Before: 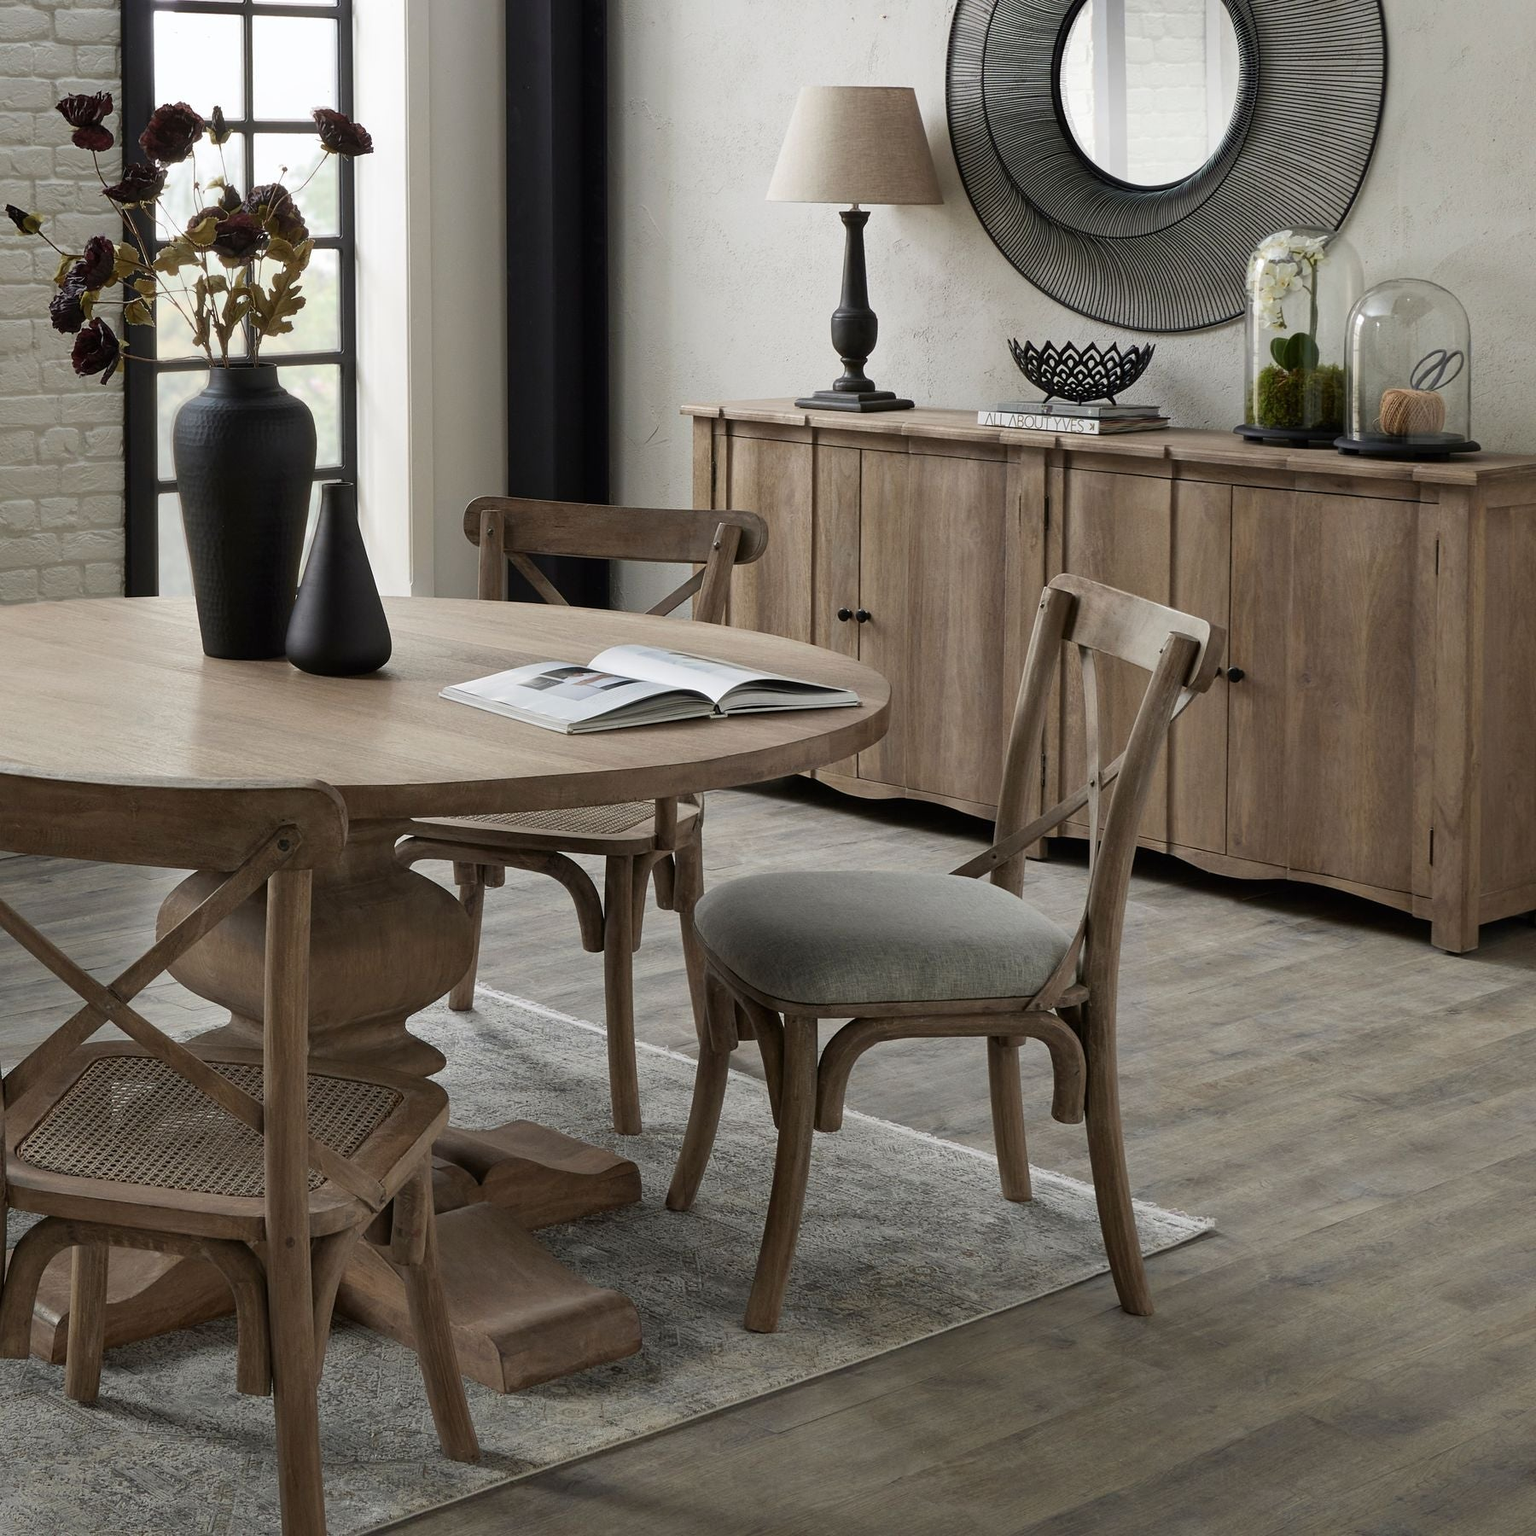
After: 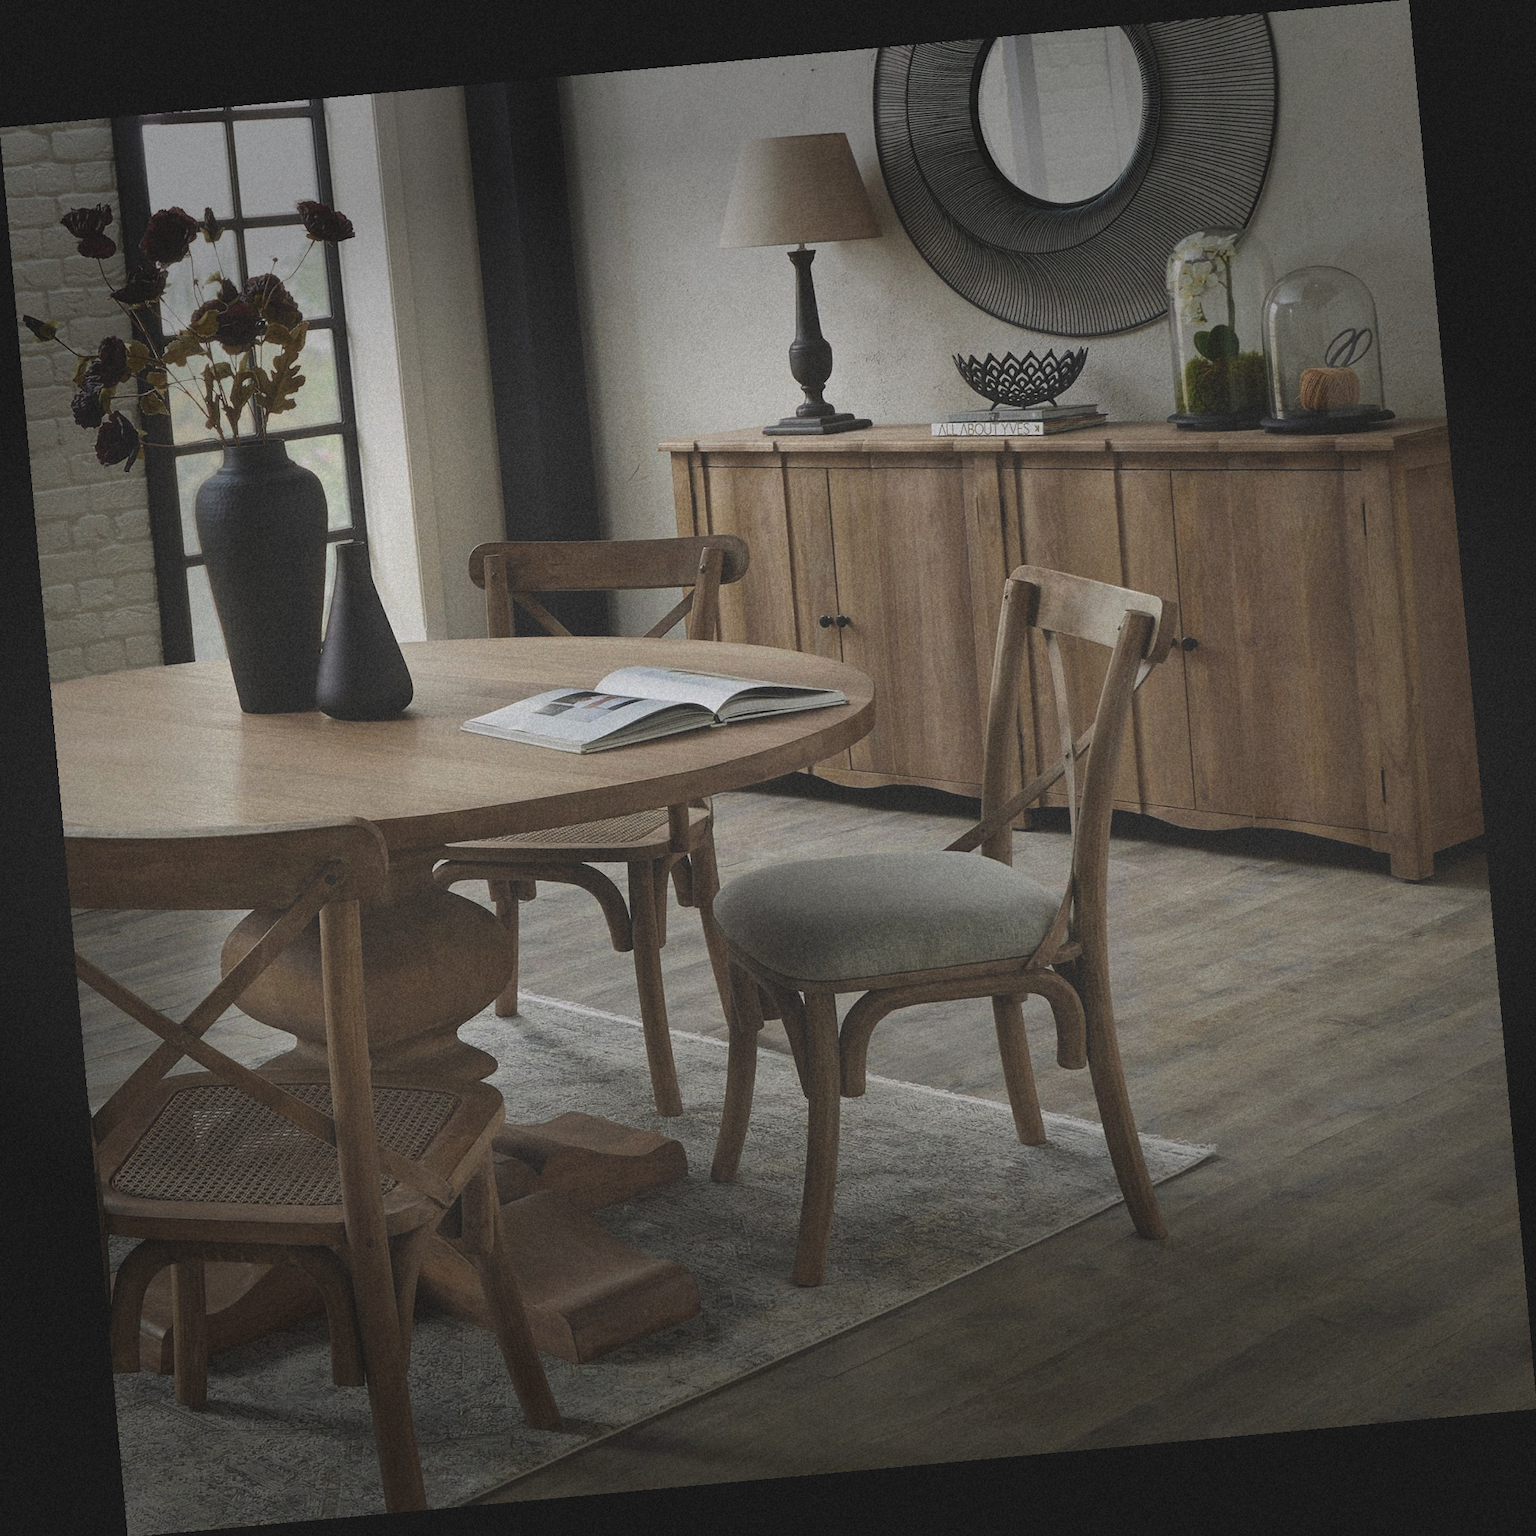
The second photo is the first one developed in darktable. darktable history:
exposure: black level correction -0.036, exposure -0.497 EV, compensate highlight preservation false
rotate and perspective: rotation -5.2°, automatic cropping off
vignetting: fall-off start 70.97%, brightness -0.584, saturation -0.118, width/height ratio 1.333
grain: mid-tones bias 0%
color balance rgb: perceptual saturation grading › global saturation 20%, global vibrance 20%
